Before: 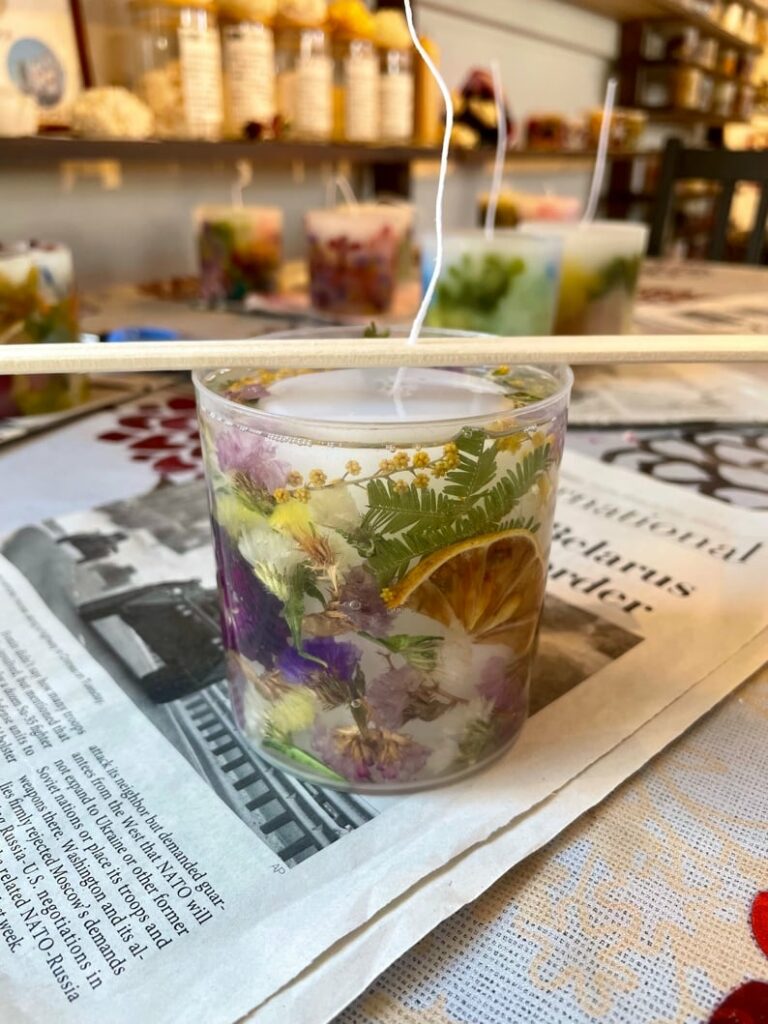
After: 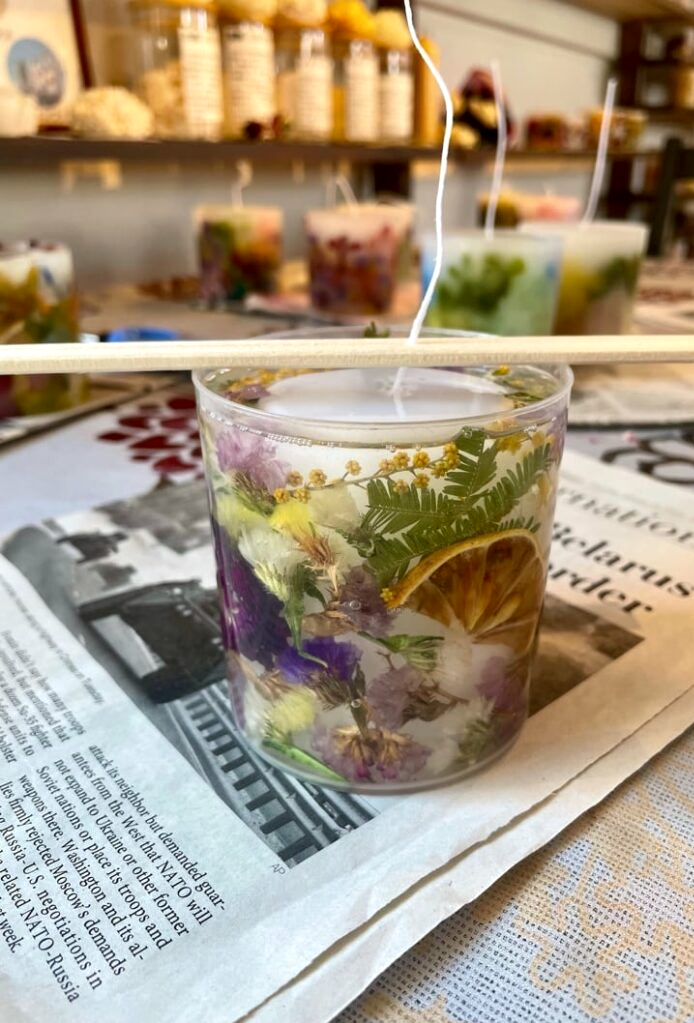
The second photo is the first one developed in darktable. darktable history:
crop: right 9.509%, bottom 0.031%
local contrast: mode bilateral grid, contrast 20, coarseness 50, detail 130%, midtone range 0.2
